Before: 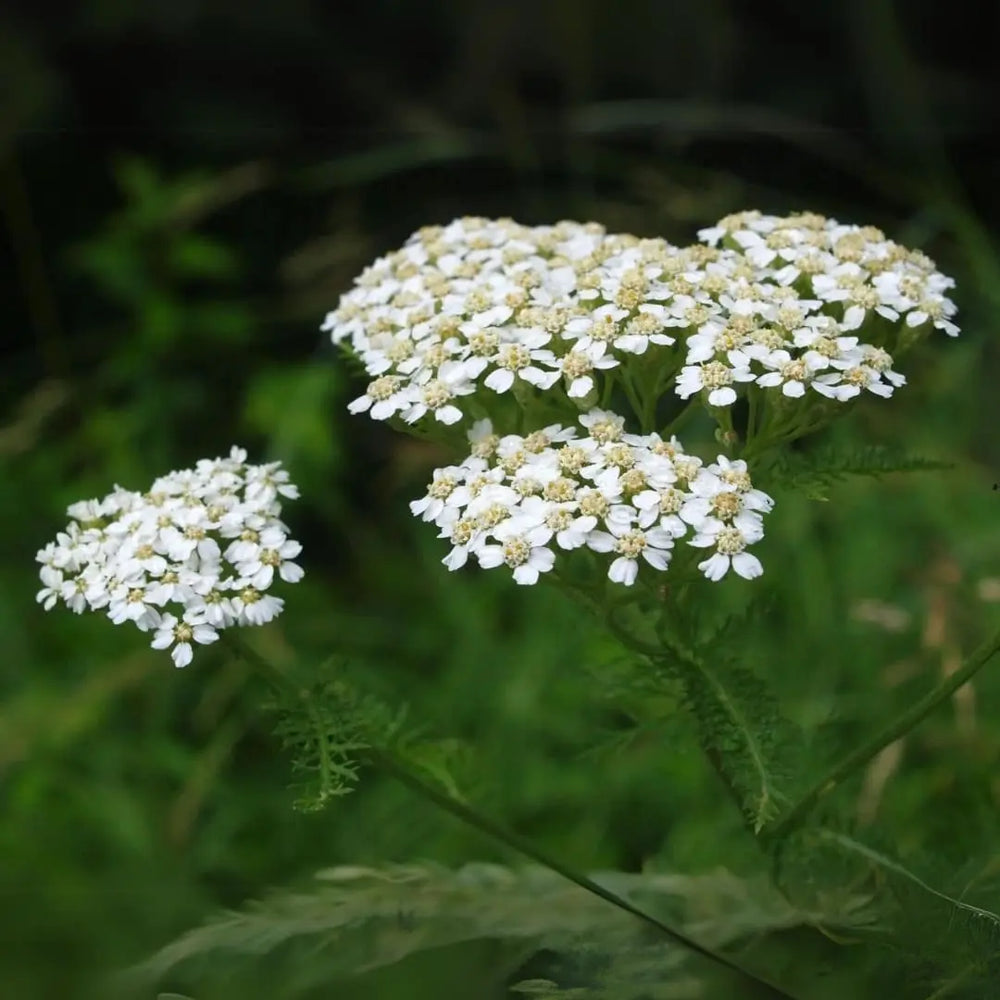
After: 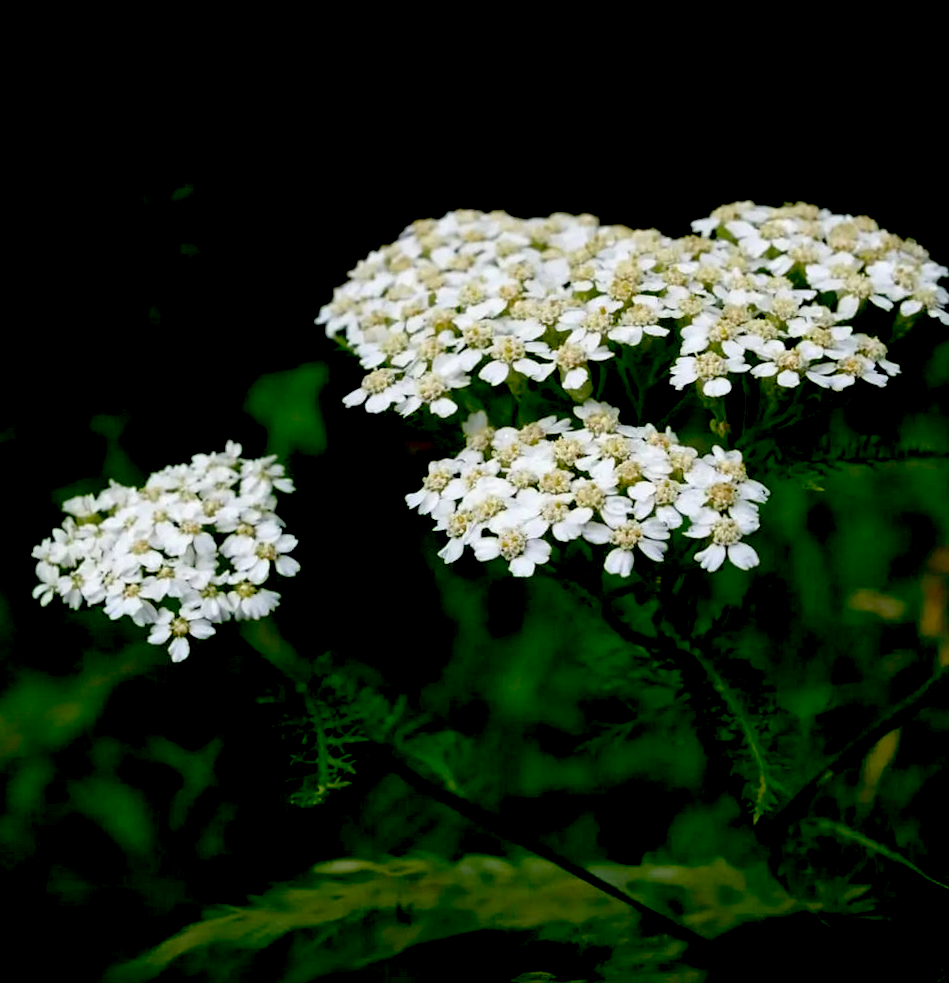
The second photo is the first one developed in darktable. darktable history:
exposure: black level correction 0.056, exposure -0.039 EV, compensate highlight preservation false
crop: right 4.126%, bottom 0.031%
rotate and perspective: rotation -0.45°, automatic cropping original format, crop left 0.008, crop right 0.992, crop top 0.012, crop bottom 0.988
